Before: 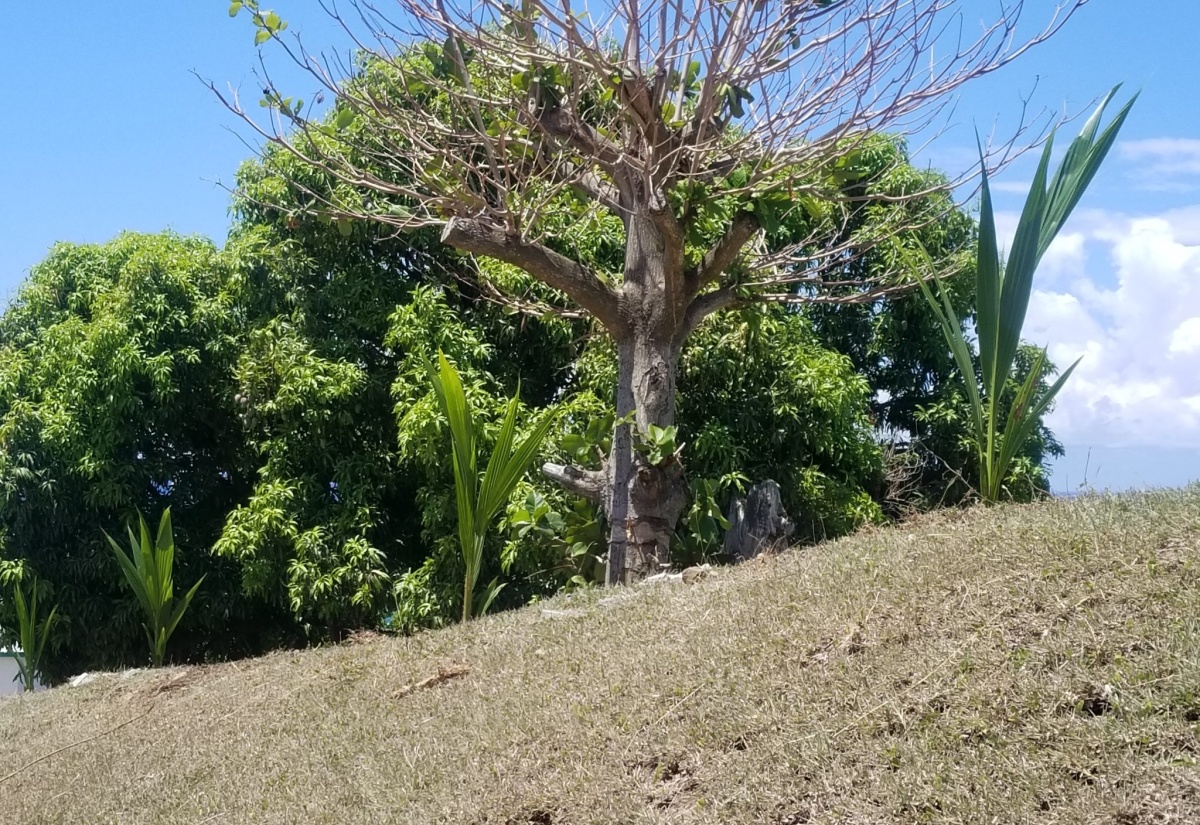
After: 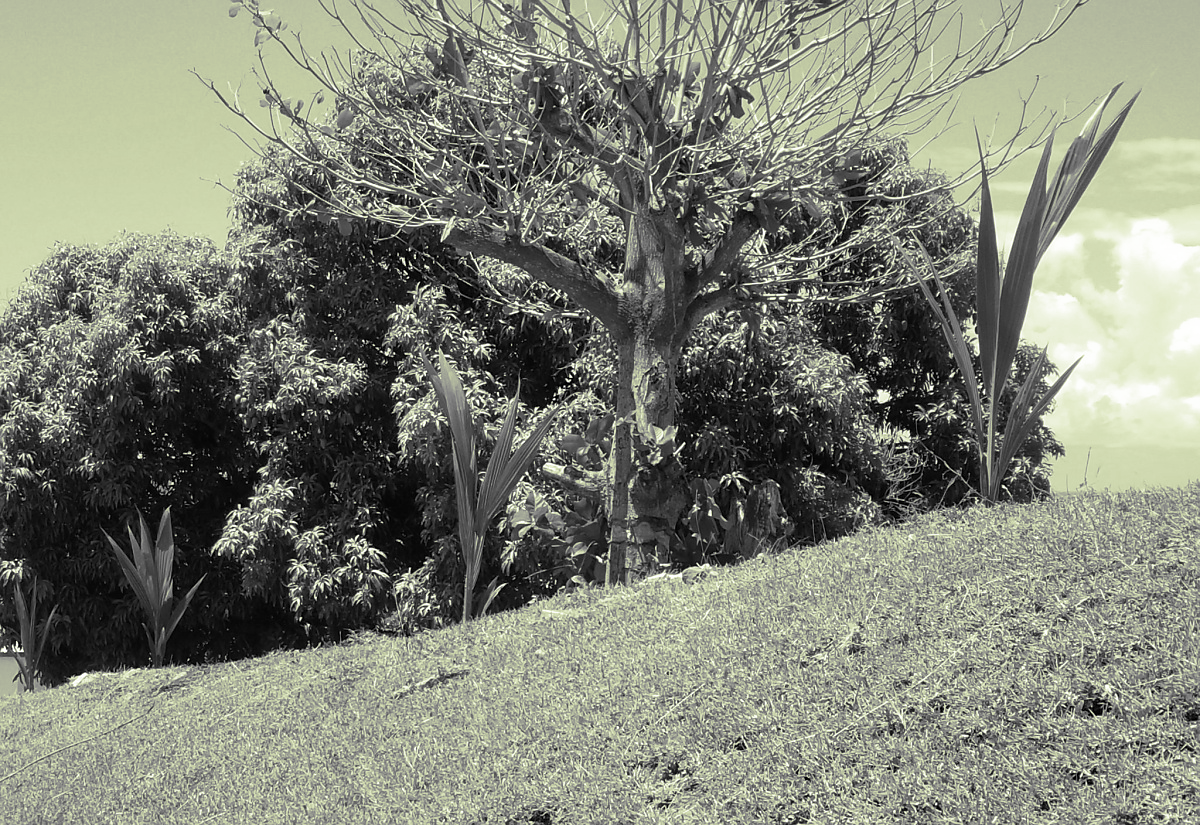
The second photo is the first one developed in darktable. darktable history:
sharpen: radius 1, threshold 1
split-toning: shadows › hue 290.82°, shadows › saturation 0.34, highlights › saturation 0.38, balance 0, compress 50%
monochrome: a -3.63, b -0.465
